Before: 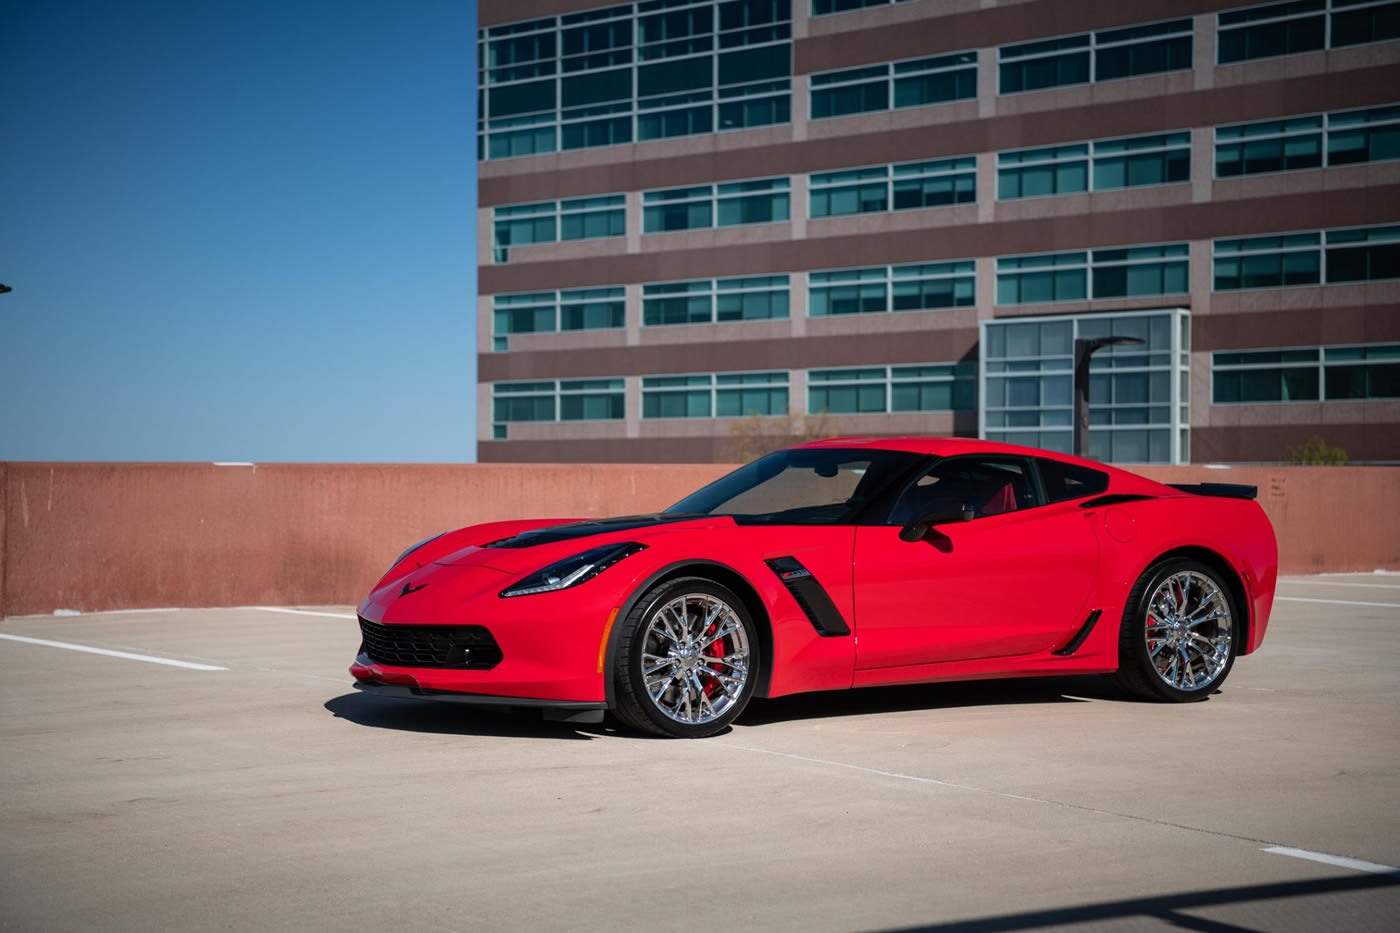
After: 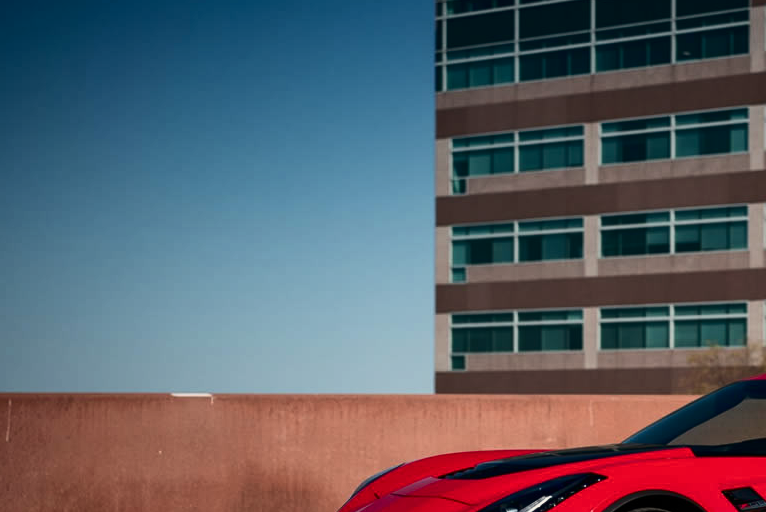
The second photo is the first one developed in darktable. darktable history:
crop and rotate: left 3.047%, top 7.509%, right 42.236%, bottom 37.598%
white balance: red 1.045, blue 0.932
exposure: exposure -0.293 EV, compensate highlight preservation false
contrast brightness saturation: contrast 0.28
